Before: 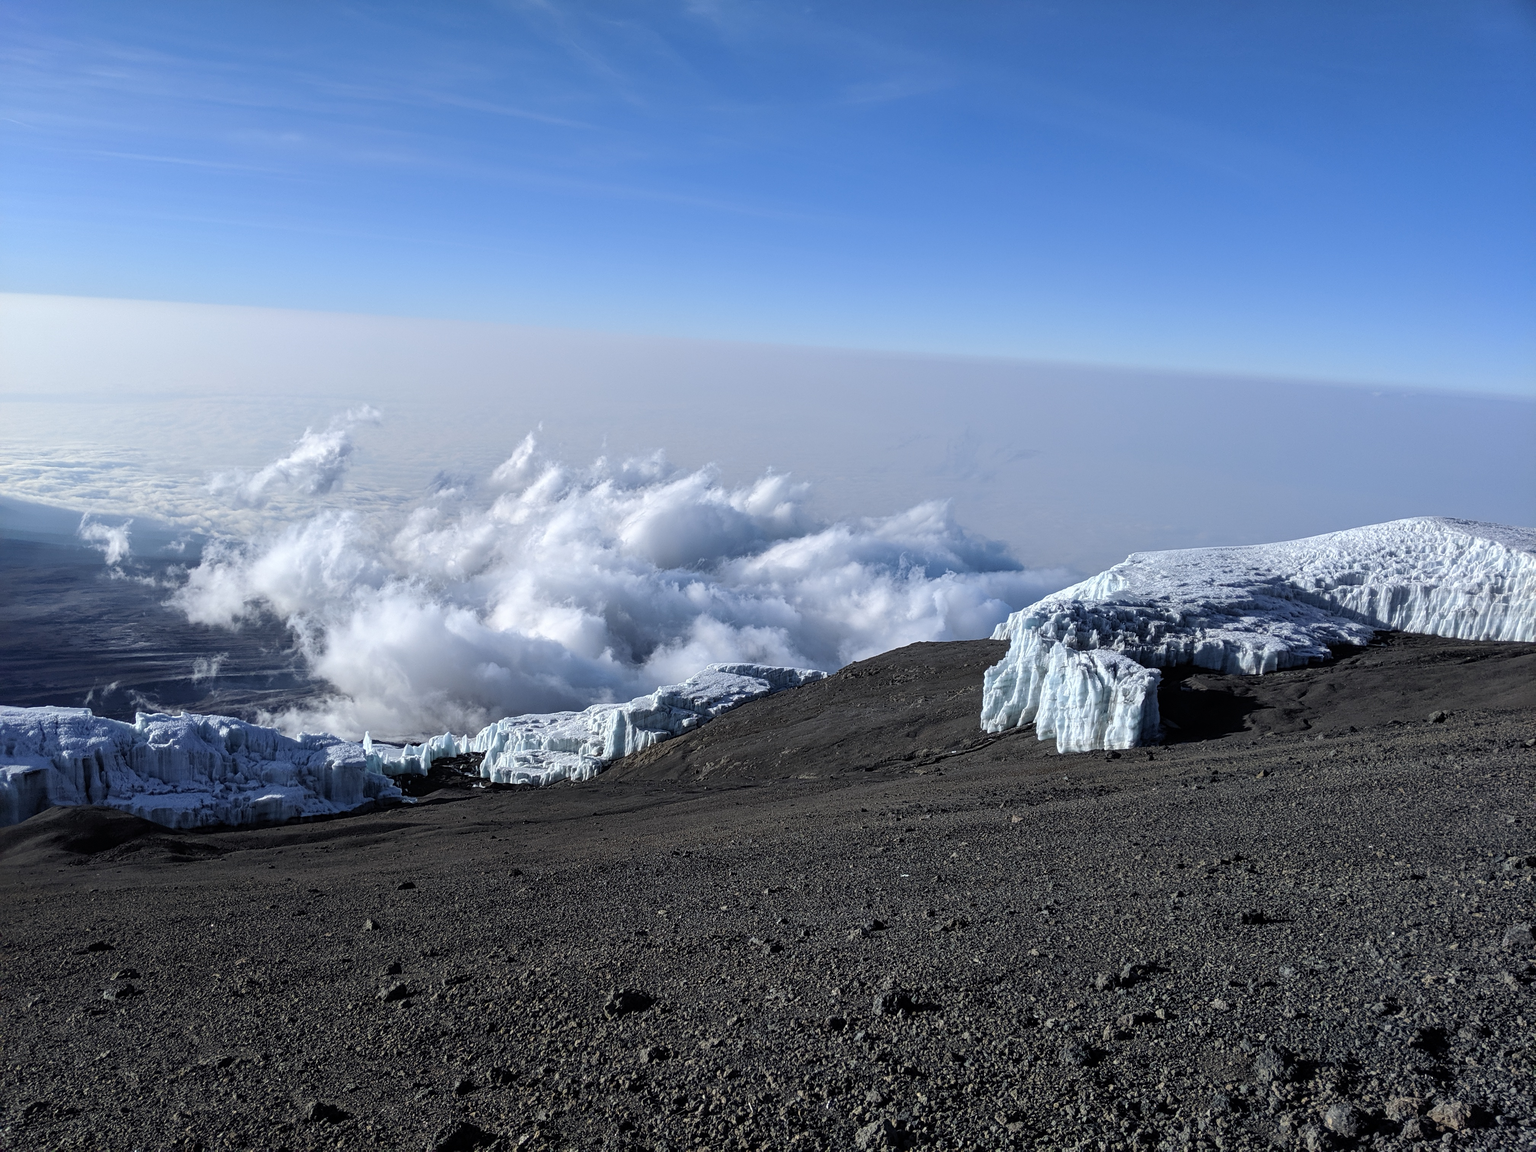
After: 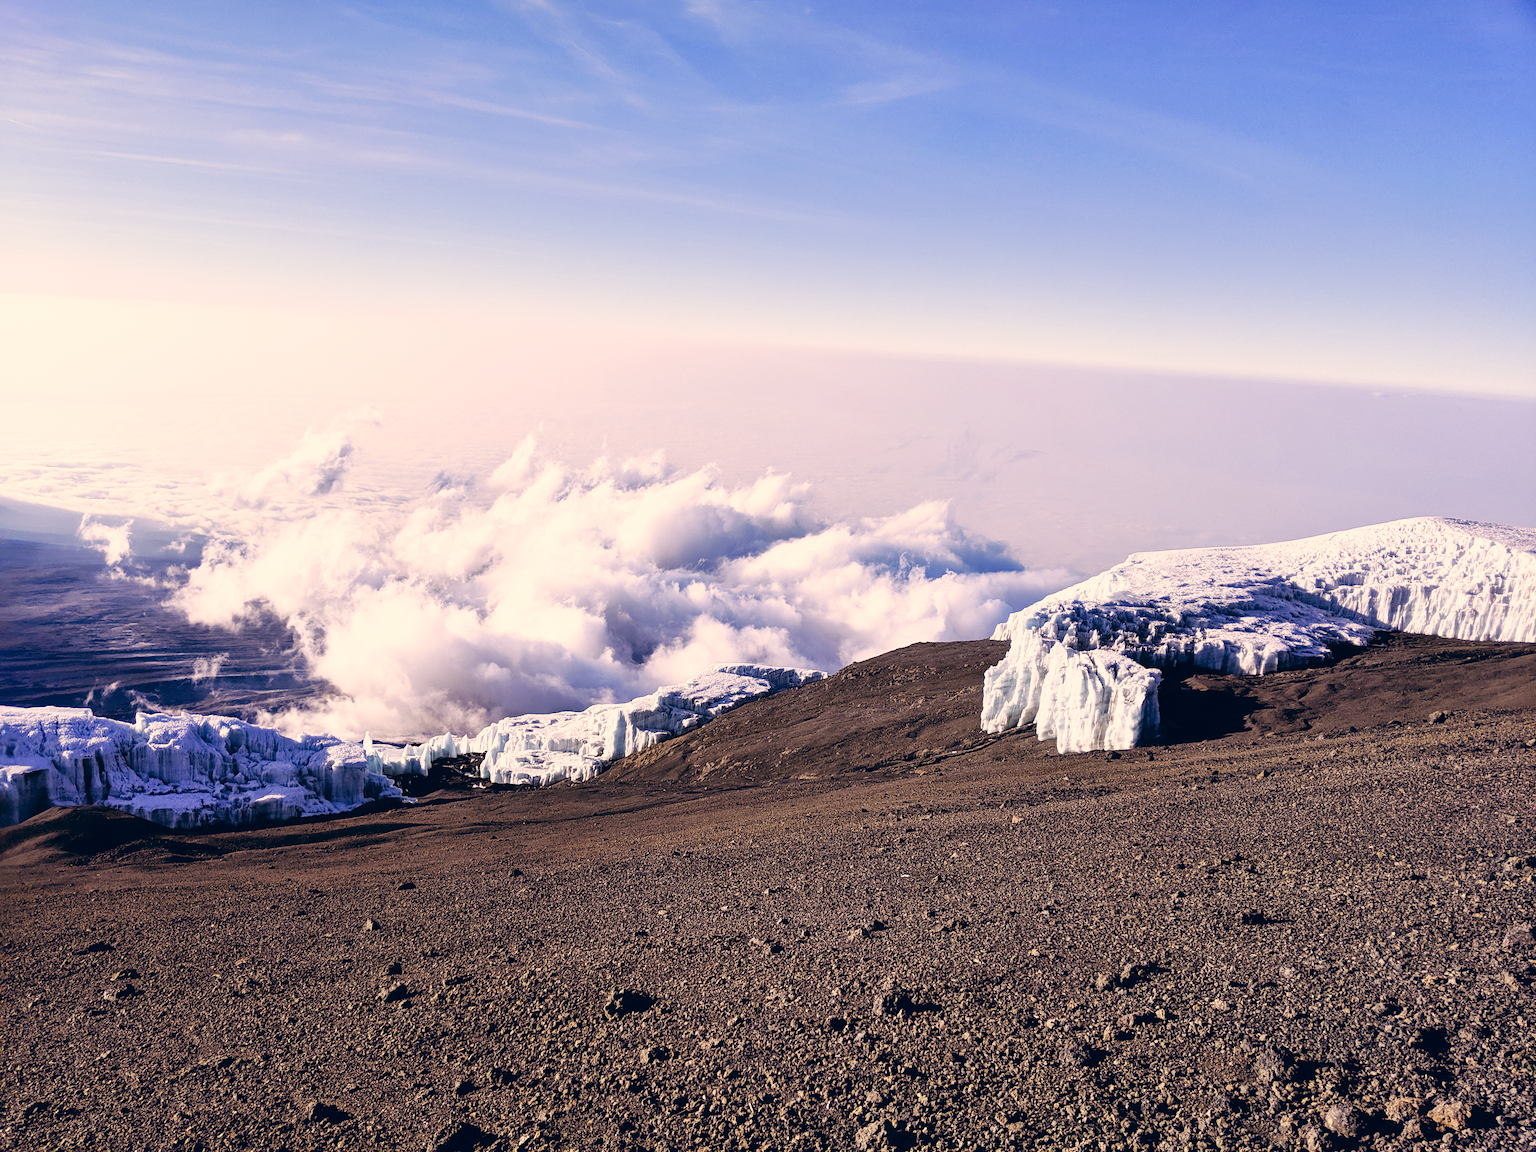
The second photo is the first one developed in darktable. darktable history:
color correction: highlights a* 10.32, highlights b* 14.66, shadows a* -9.59, shadows b* -15.02
shadows and highlights: on, module defaults
base curve: curves: ch0 [(0, 0) (0.007, 0.004) (0.027, 0.03) (0.046, 0.07) (0.207, 0.54) (0.442, 0.872) (0.673, 0.972) (1, 1)], preserve colors none
rgb levels: mode RGB, independent channels, levels [[0, 0.5, 1], [0, 0.521, 1], [0, 0.536, 1]]
